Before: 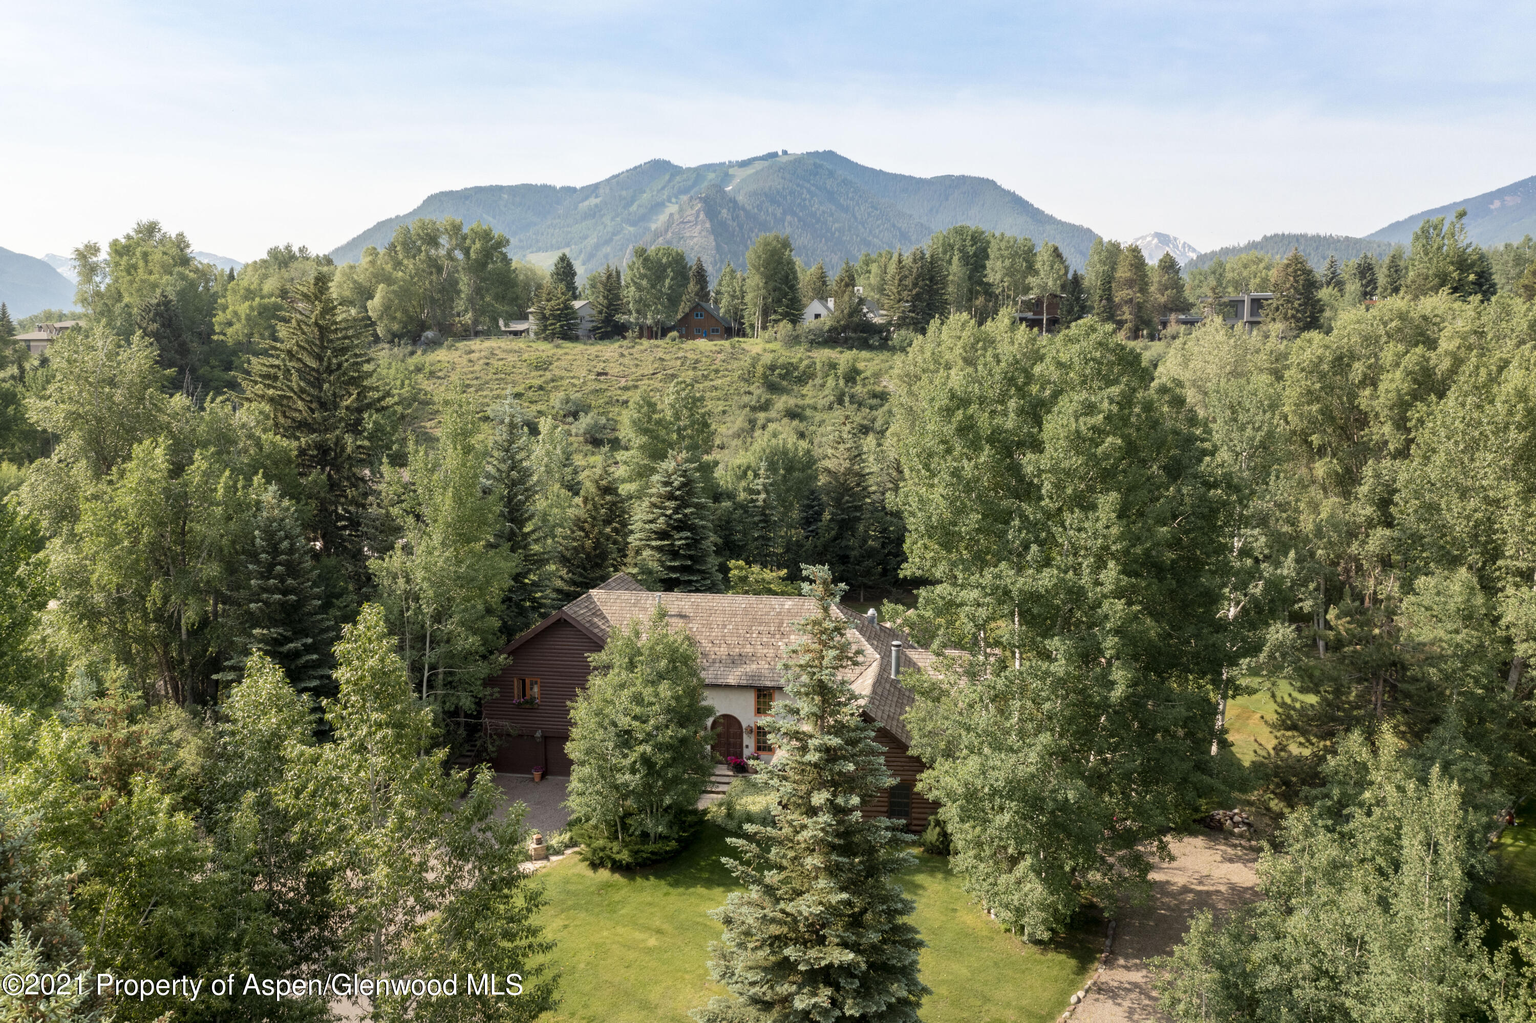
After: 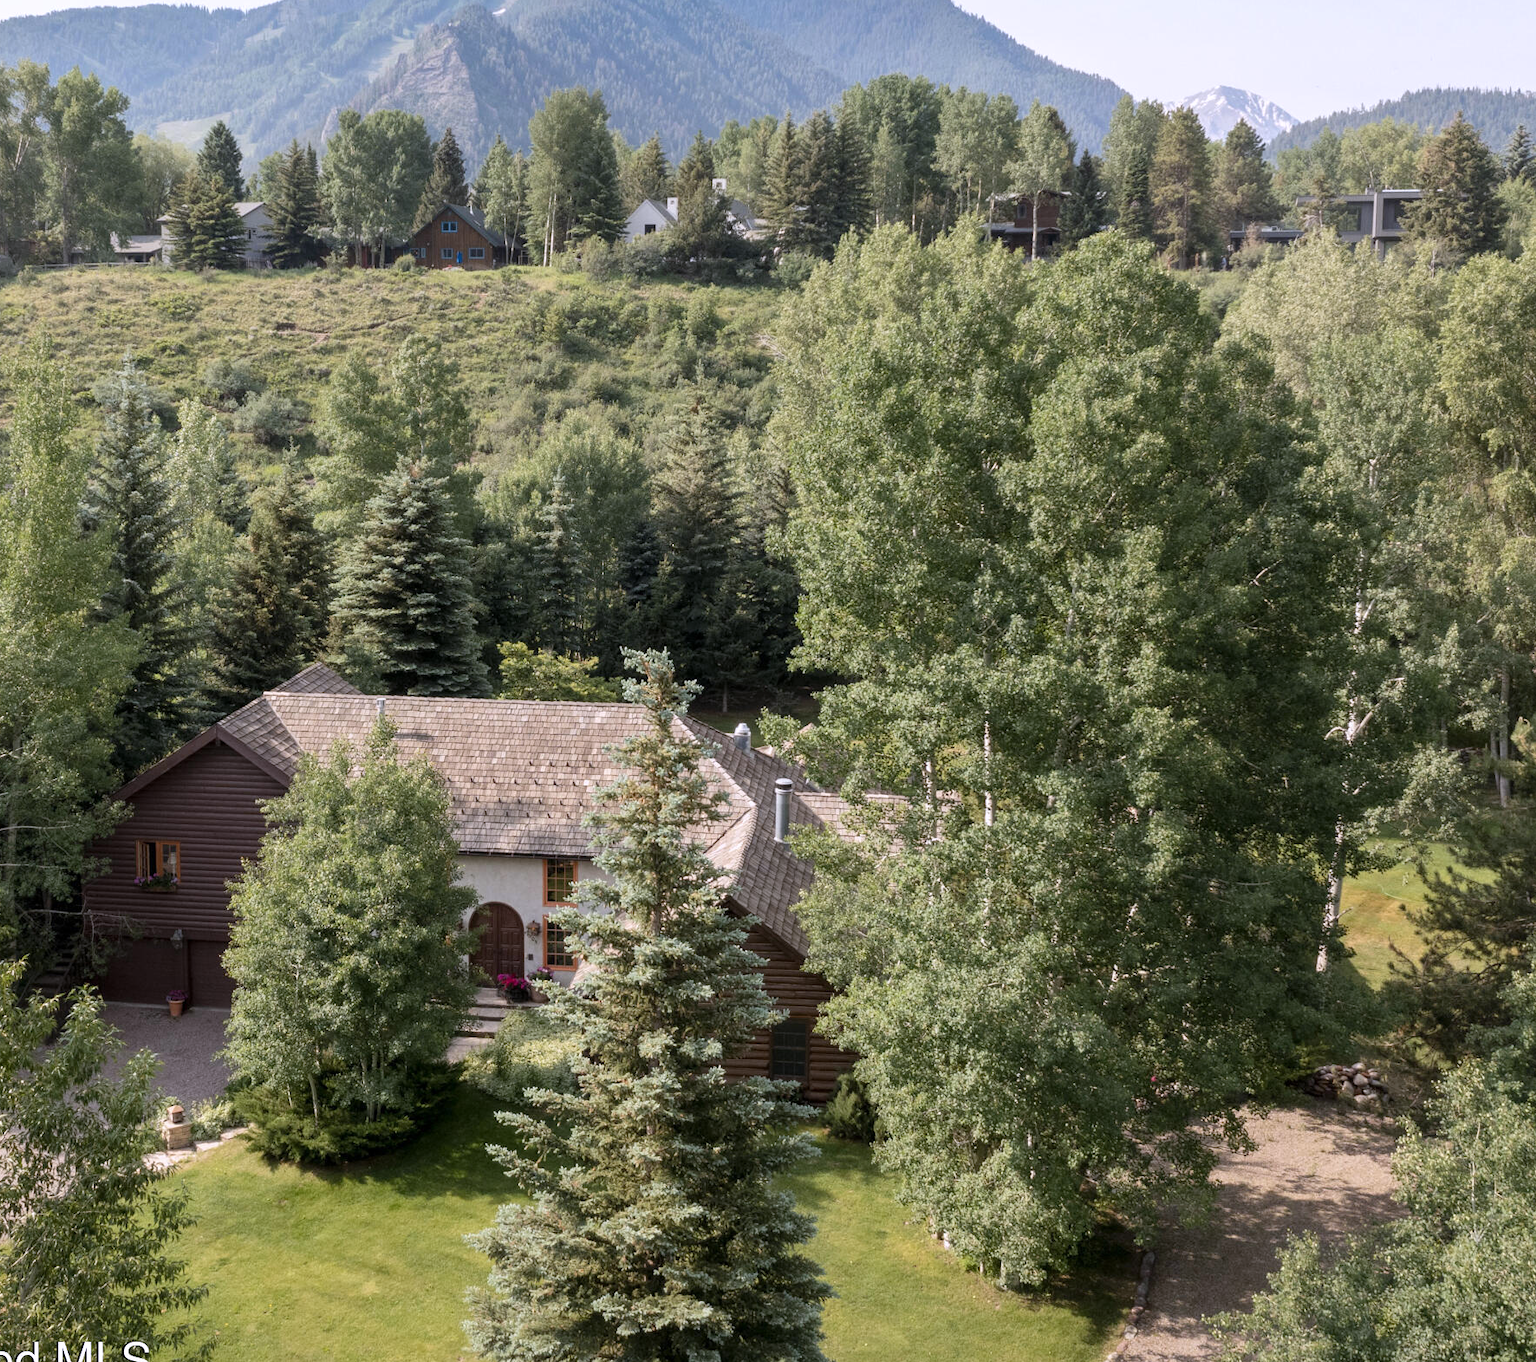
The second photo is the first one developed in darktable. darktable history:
crop and rotate: left 28.256%, top 17.734%, right 12.656%, bottom 3.573%
white balance: red 1.004, blue 1.096
